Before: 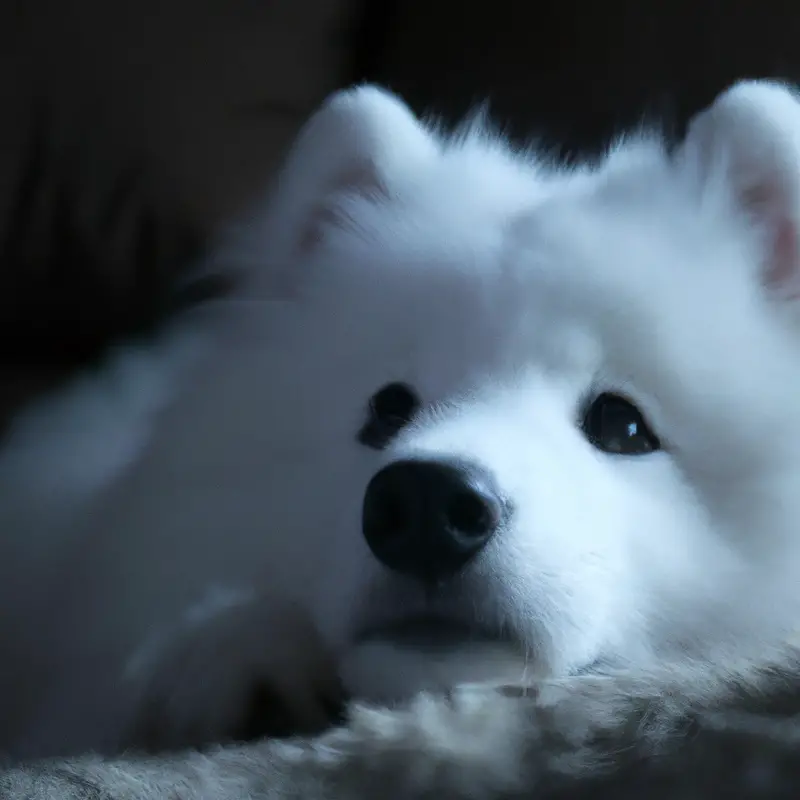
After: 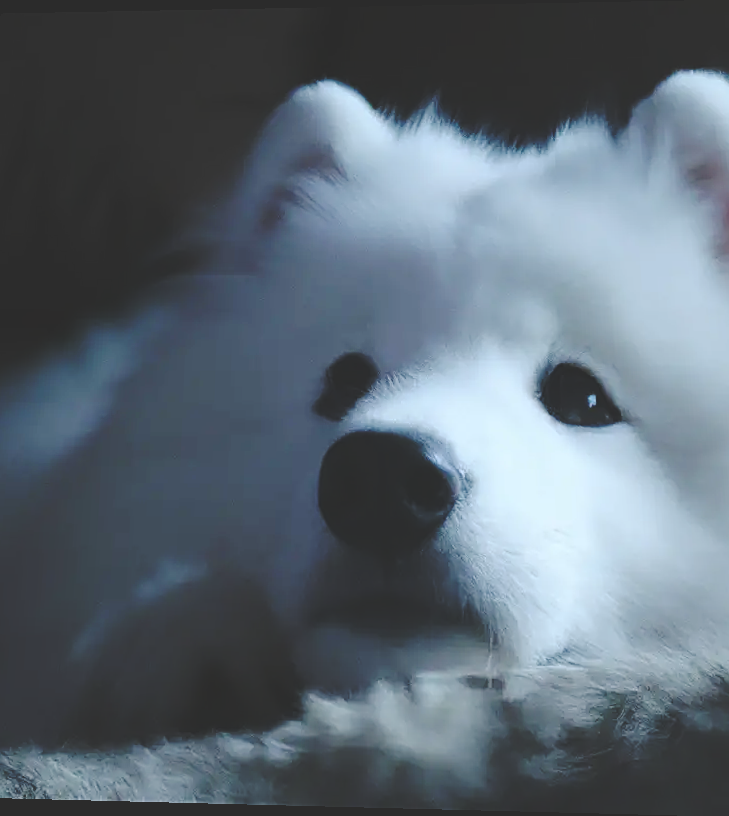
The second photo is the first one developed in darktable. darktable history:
sharpen: on, module defaults
base curve: curves: ch0 [(0, 0.024) (0.055, 0.065) (0.121, 0.166) (0.236, 0.319) (0.693, 0.726) (1, 1)], preserve colors none
crop: left 8.026%, right 7.374%
rotate and perspective: rotation 0.128°, lens shift (vertical) -0.181, lens shift (horizontal) -0.044, shear 0.001, automatic cropping off
